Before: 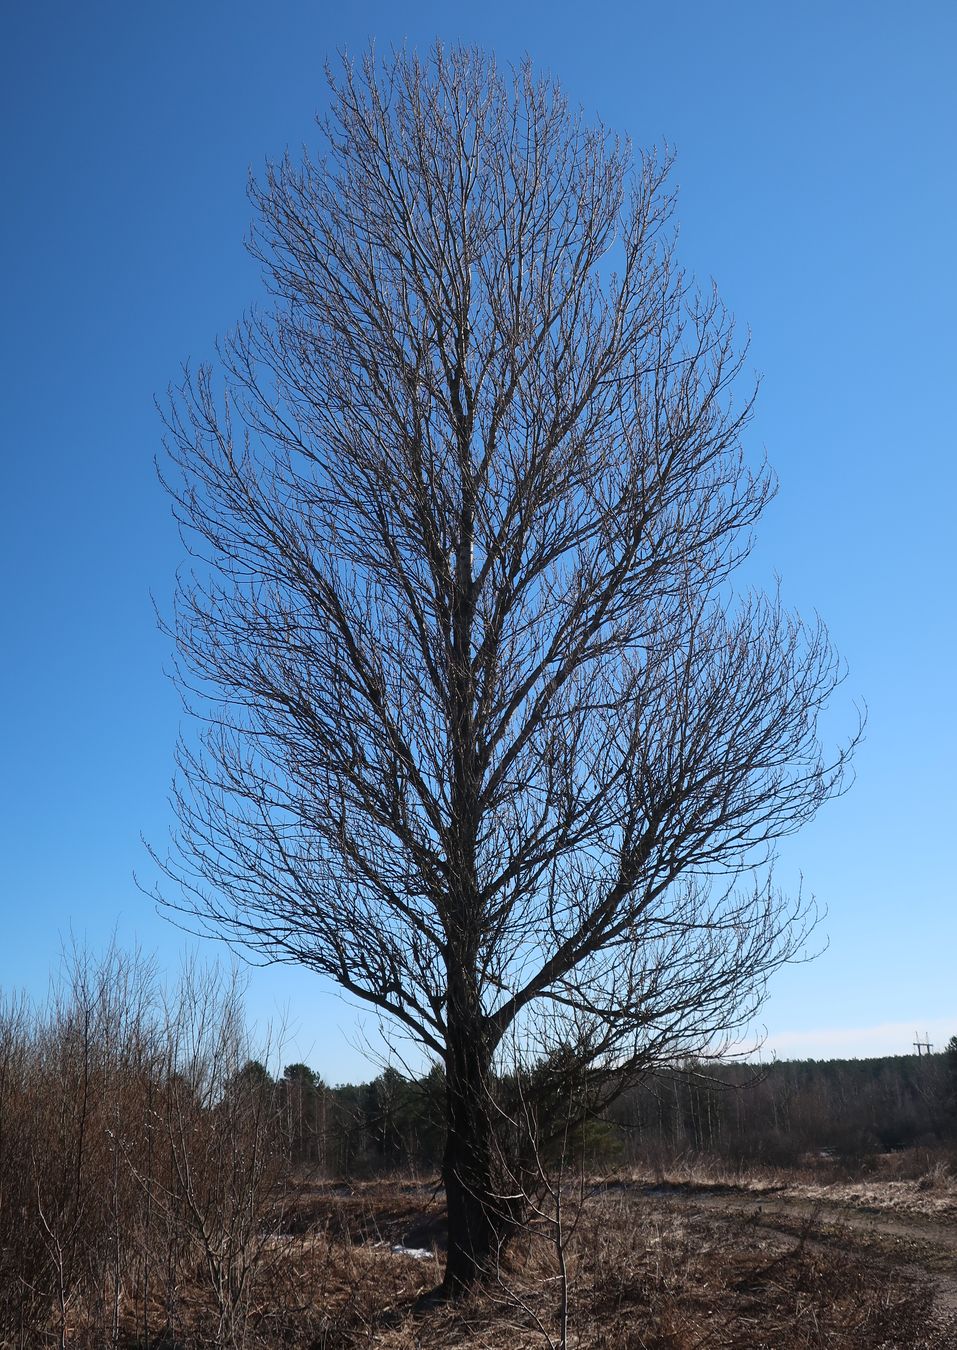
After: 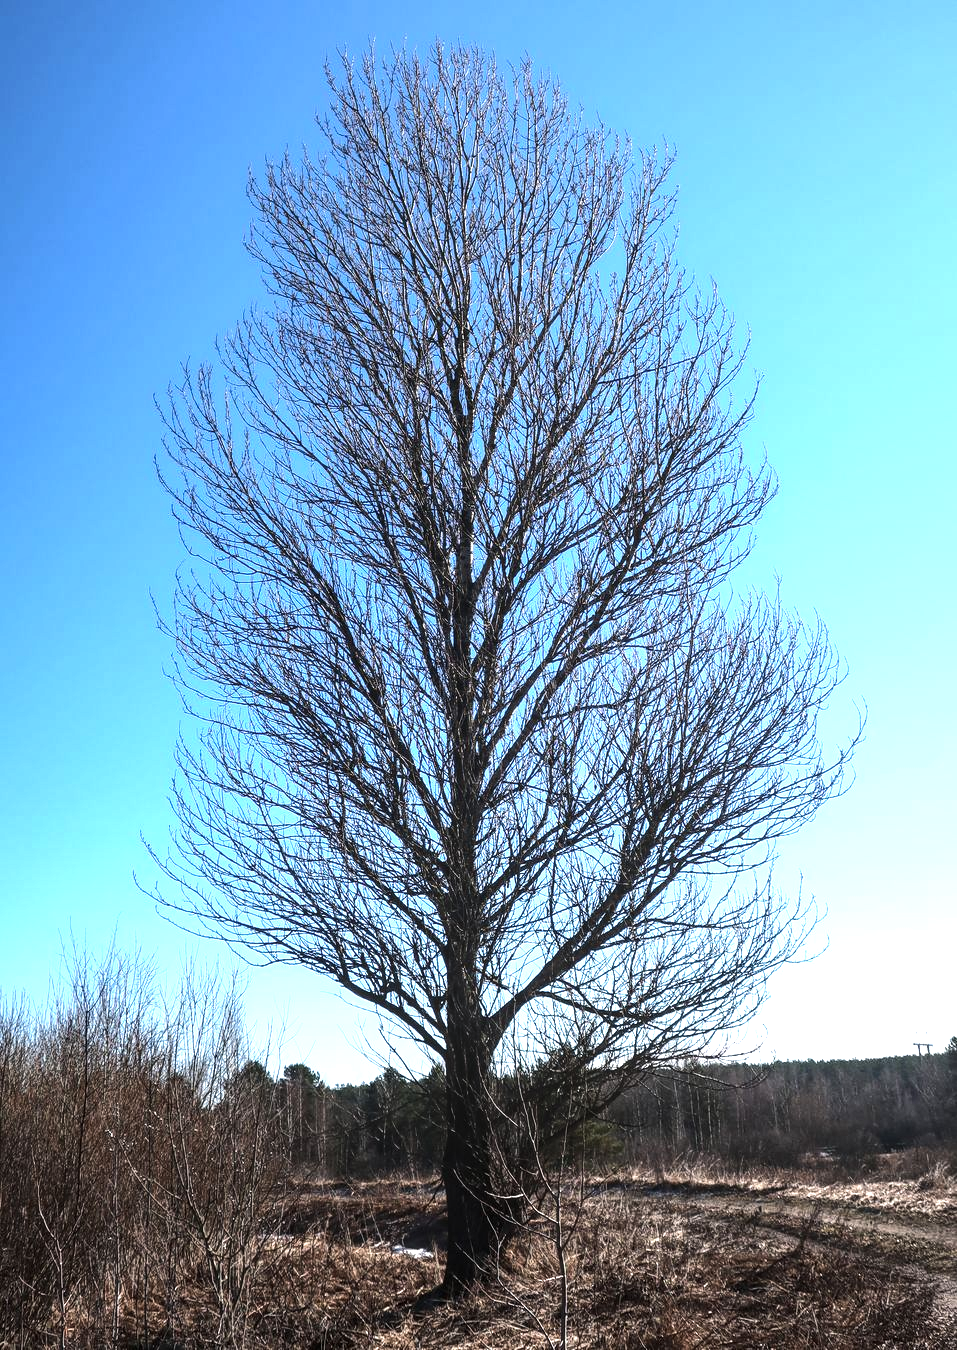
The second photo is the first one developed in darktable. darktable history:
exposure: black level correction 0, exposure 0.685 EV, compensate highlight preservation false
tone equalizer: -8 EV -0.711 EV, -7 EV -0.668 EV, -6 EV -0.621 EV, -5 EV -0.404 EV, -3 EV 0.392 EV, -2 EV 0.6 EV, -1 EV 0.68 EV, +0 EV 0.755 EV, edges refinement/feathering 500, mask exposure compensation -1.57 EV, preserve details no
local contrast: highlights 24%, detail 130%
